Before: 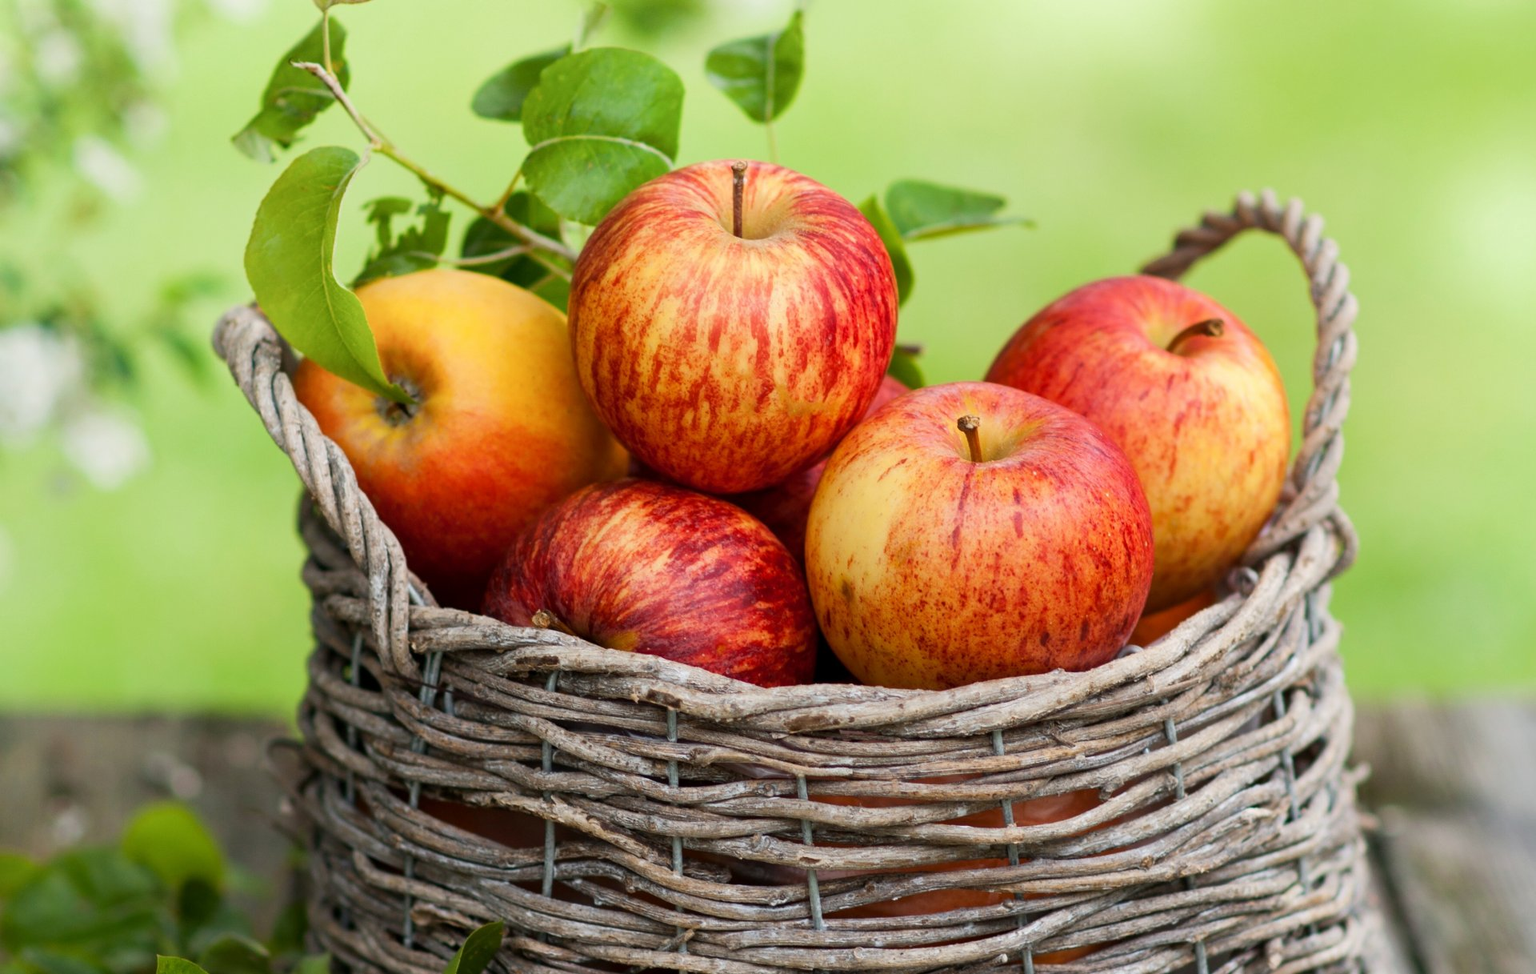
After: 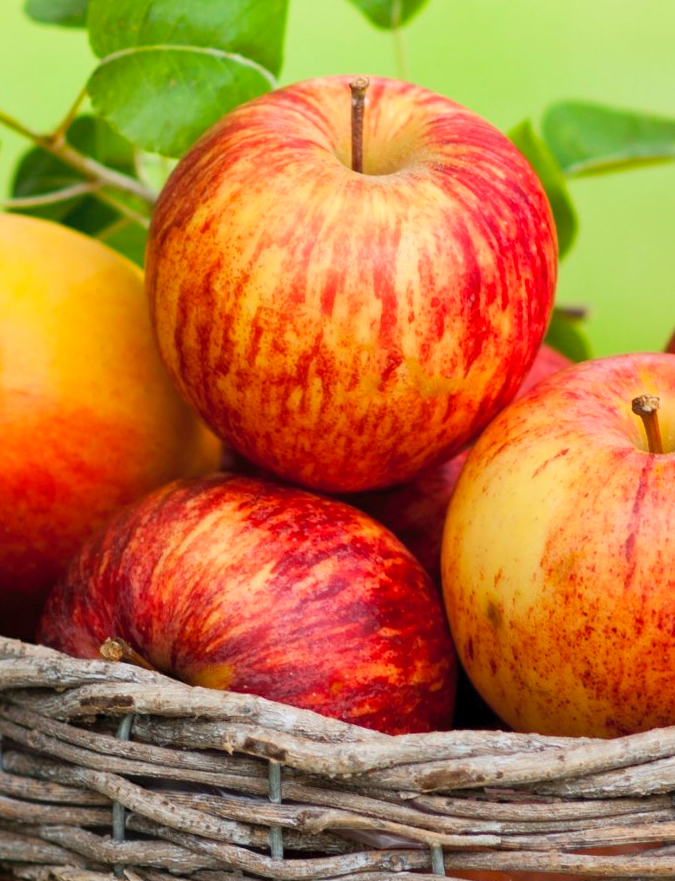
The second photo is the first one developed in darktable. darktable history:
crop and rotate: left 29.476%, top 10.214%, right 35.32%, bottom 17.333%
contrast brightness saturation: brightness 0.09, saturation 0.19
